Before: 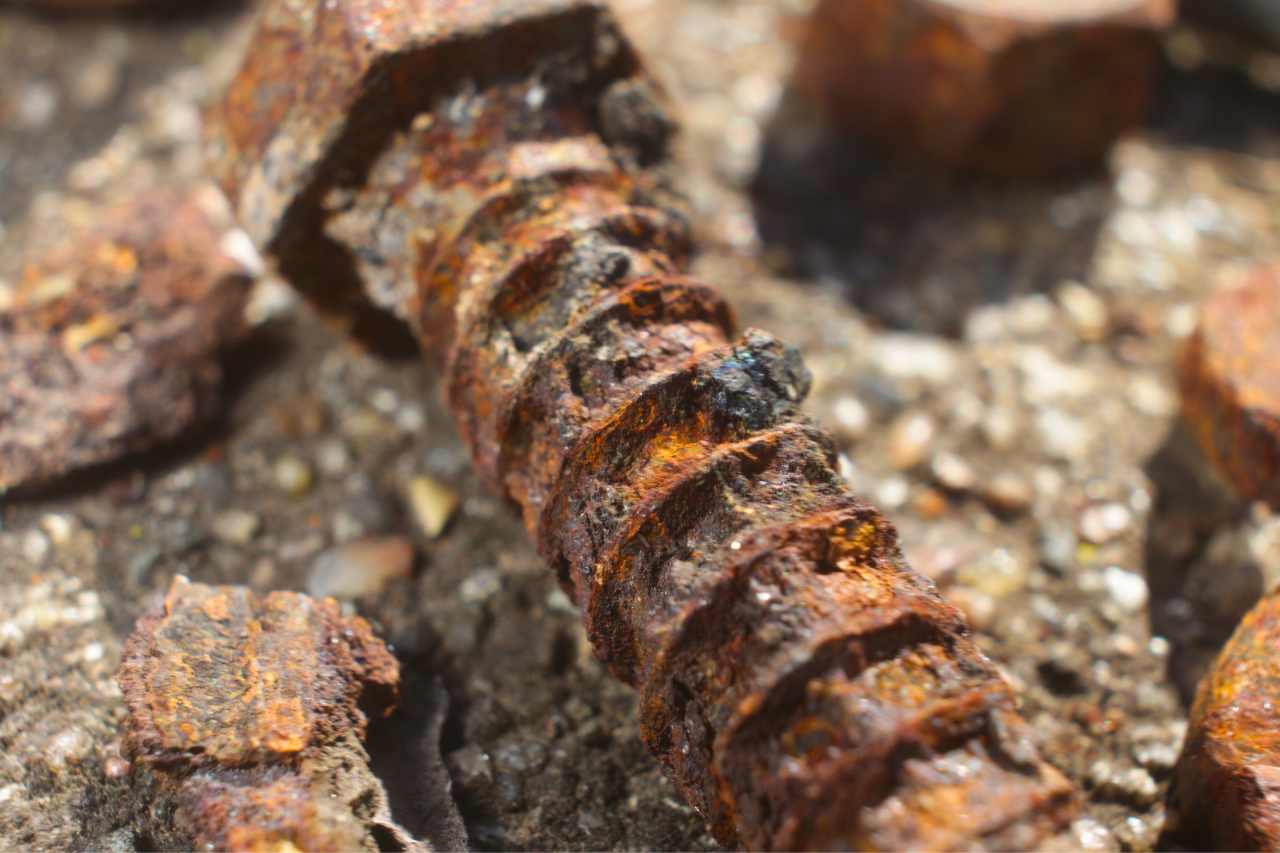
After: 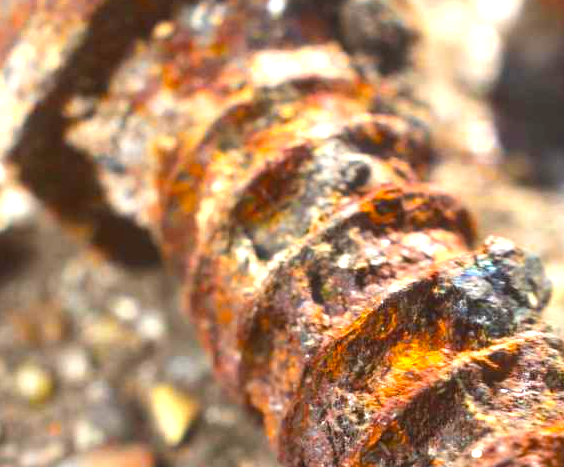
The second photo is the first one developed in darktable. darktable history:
crop: left 20.248%, top 10.86%, right 35.675%, bottom 34.321%
tone equalizer: on, module defaults
color balance rgb: linear chroma grading › global chroma 10%, perceptual saturation grading › global saturation 5%, perceptual brilliance grading › global brilliance 4%, global vibrance 7%, saturation formula JzAzBz (2021)
exposure: black level correction 0, exposure 1.1 EV, compensate exposure bias true, compensate highlight preservation false
